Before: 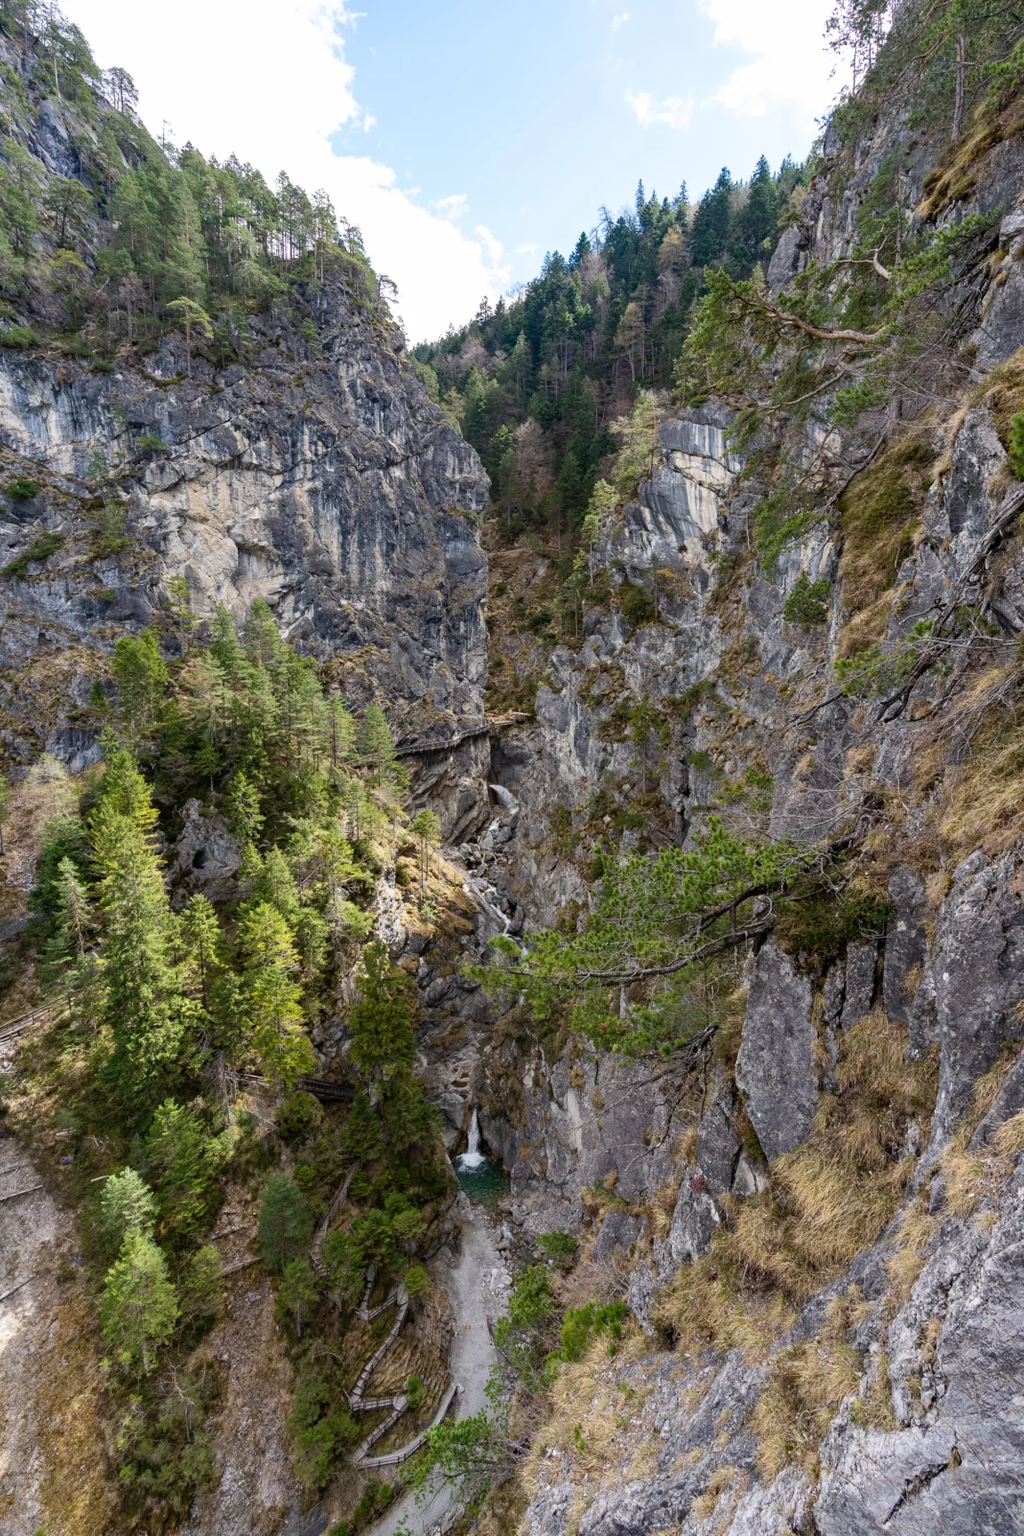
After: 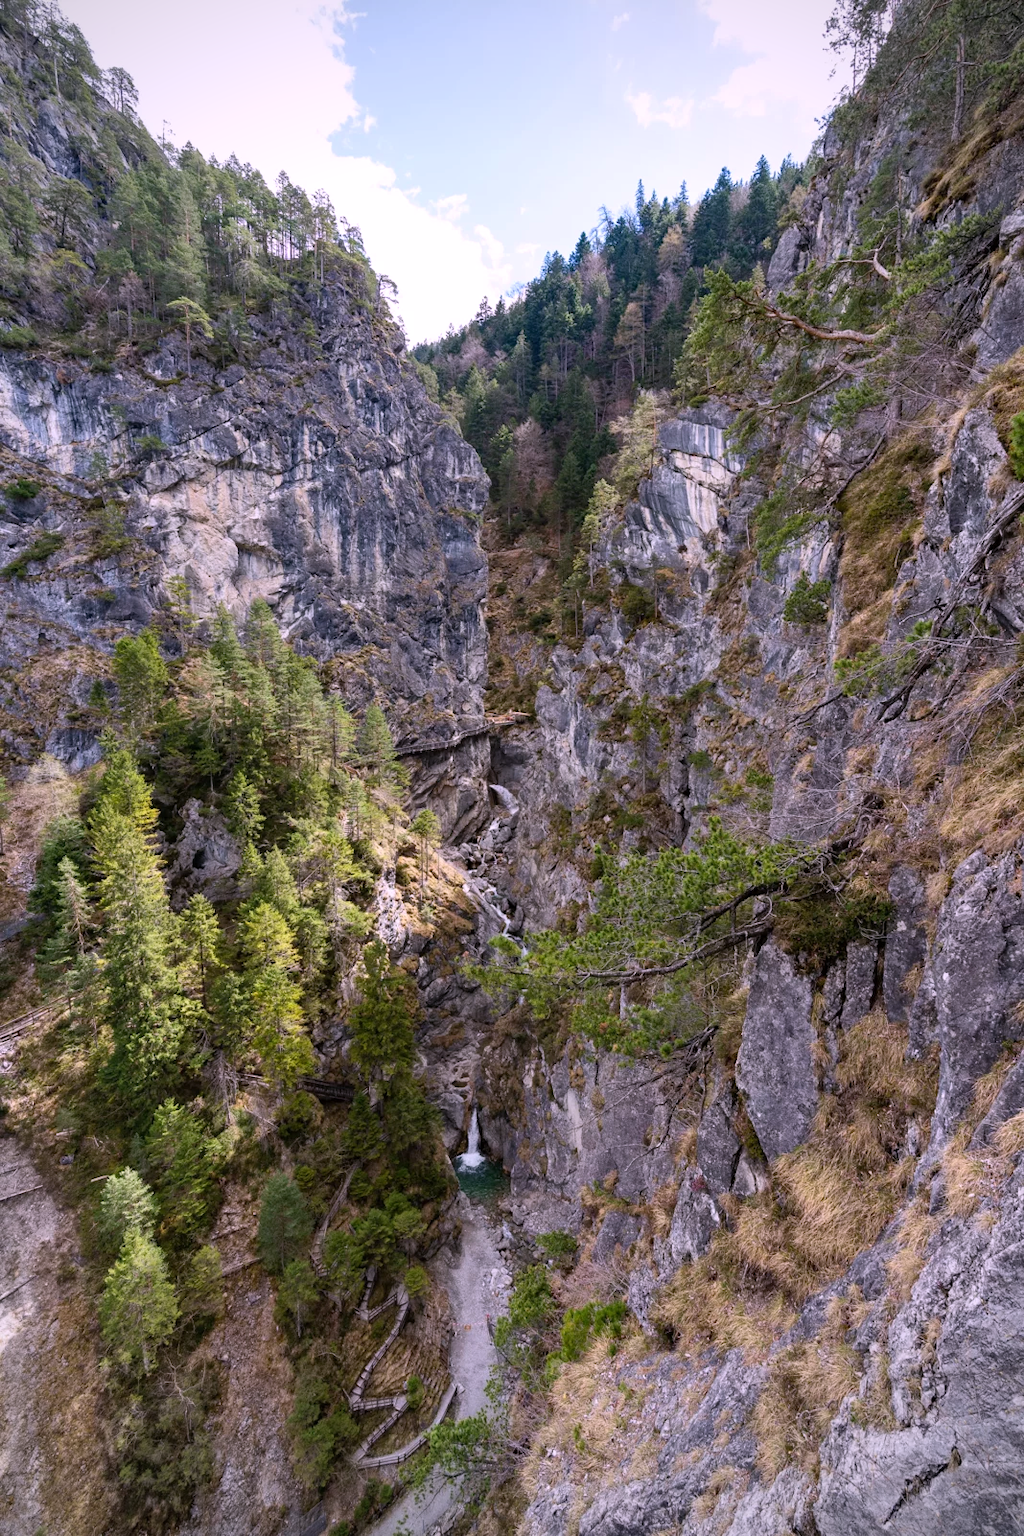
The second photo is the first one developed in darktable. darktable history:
white balance: red 1.066, blue 1.119
vignetting: on, module defaults
